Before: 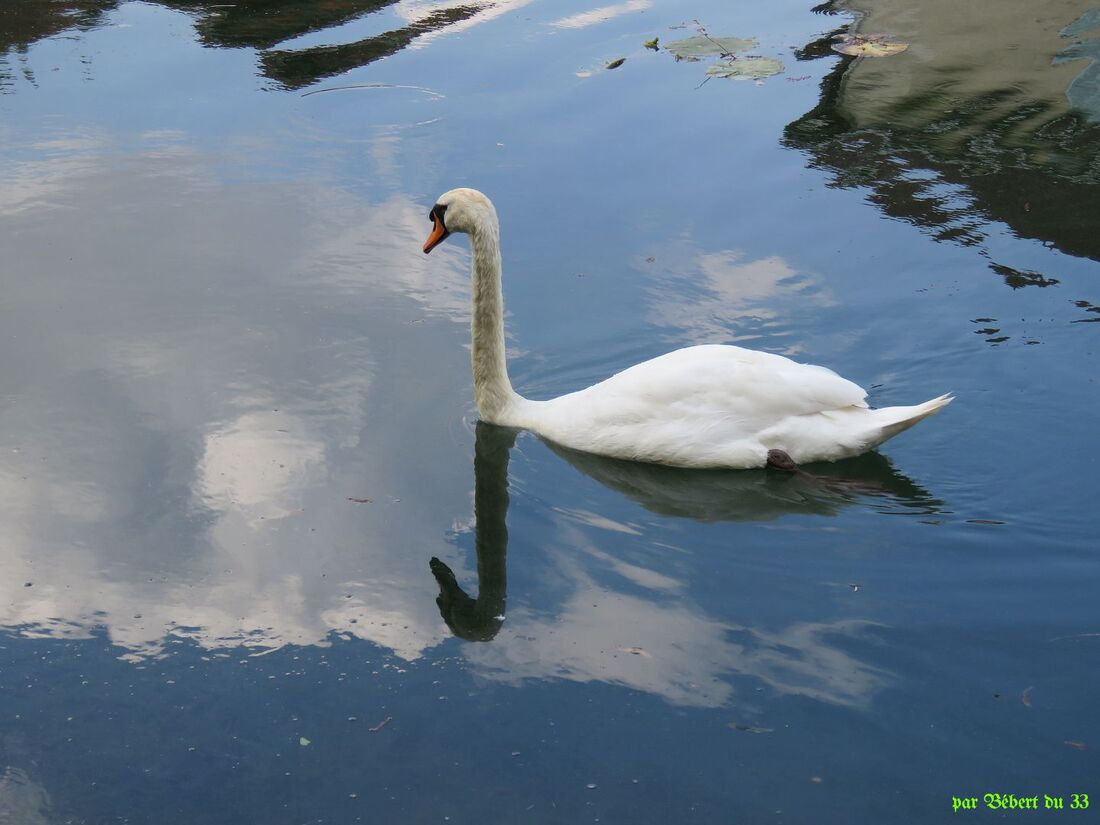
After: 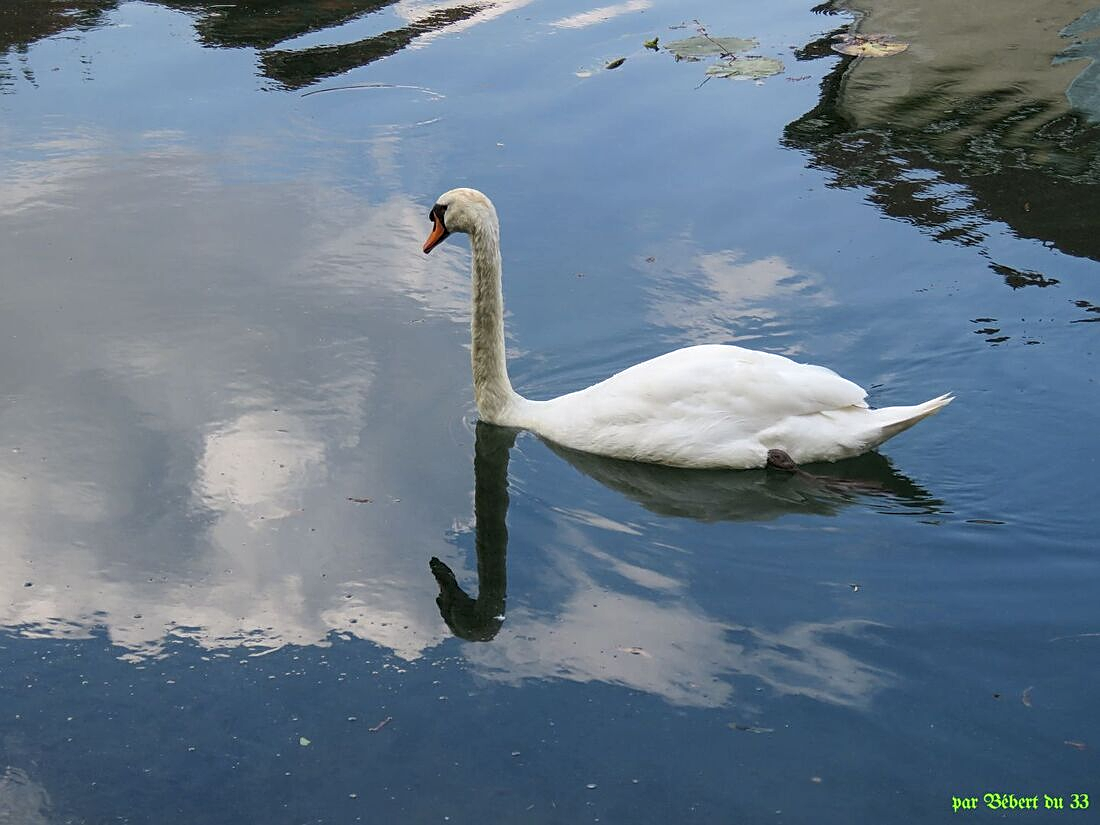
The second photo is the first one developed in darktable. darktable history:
local contrast: on, module defaults
sharpen: on, module defaults
shadows and highlights: shadows 29.34, highlights -28.96, highlights color adjustment 56.16%, low approximation 0.01, soften with gaussian
